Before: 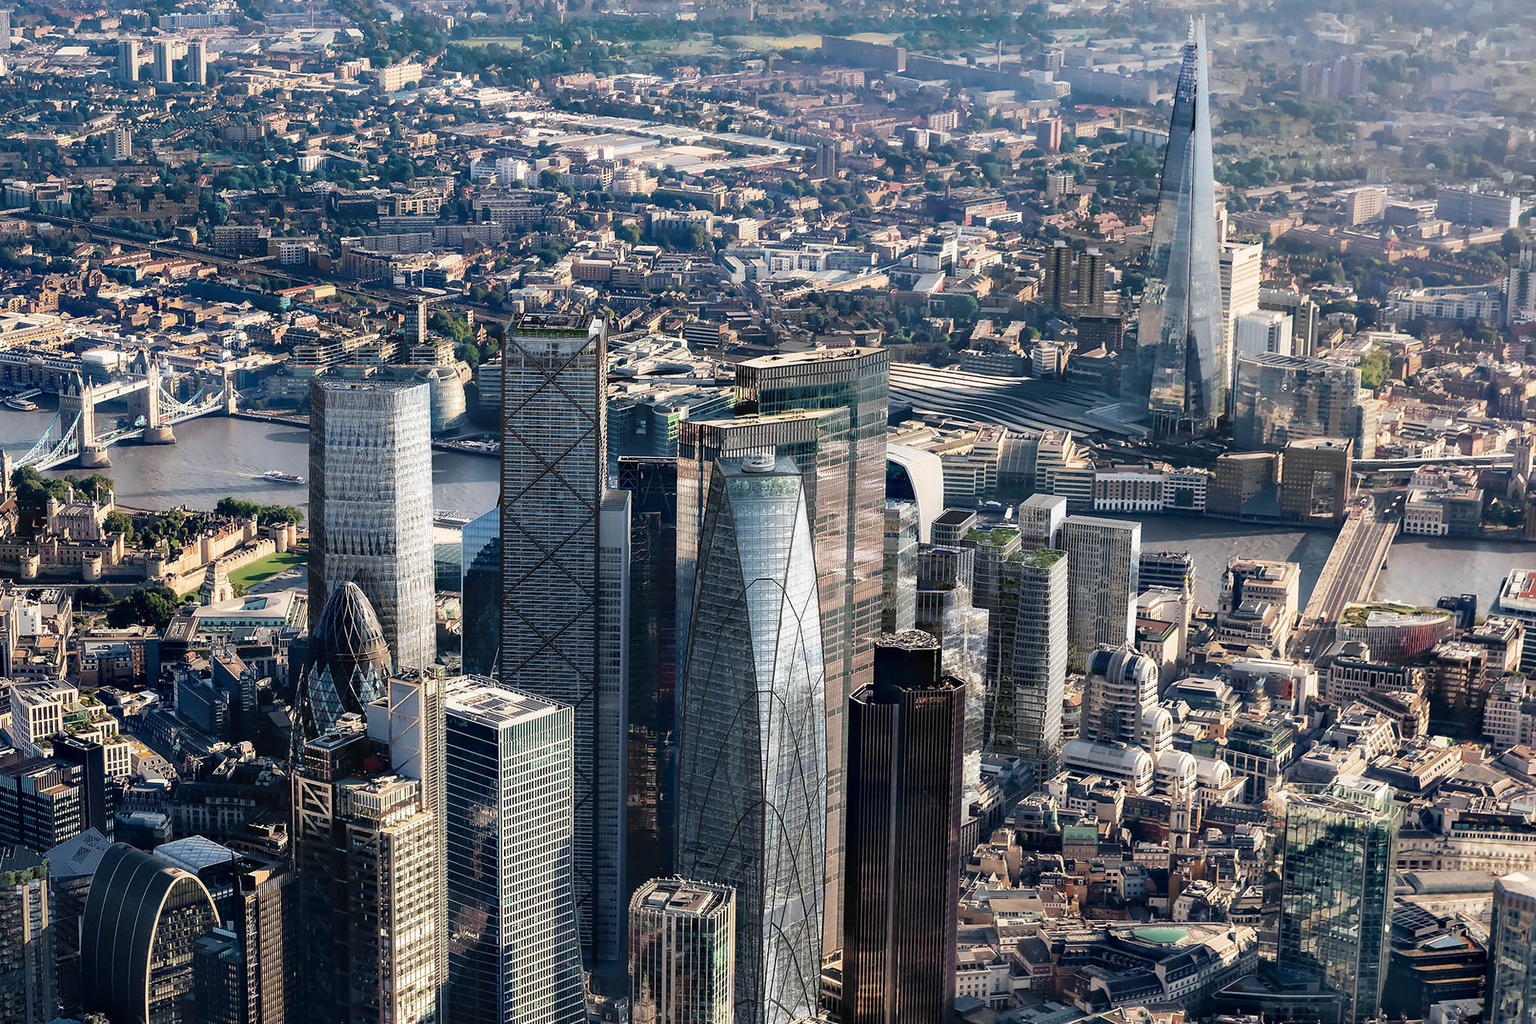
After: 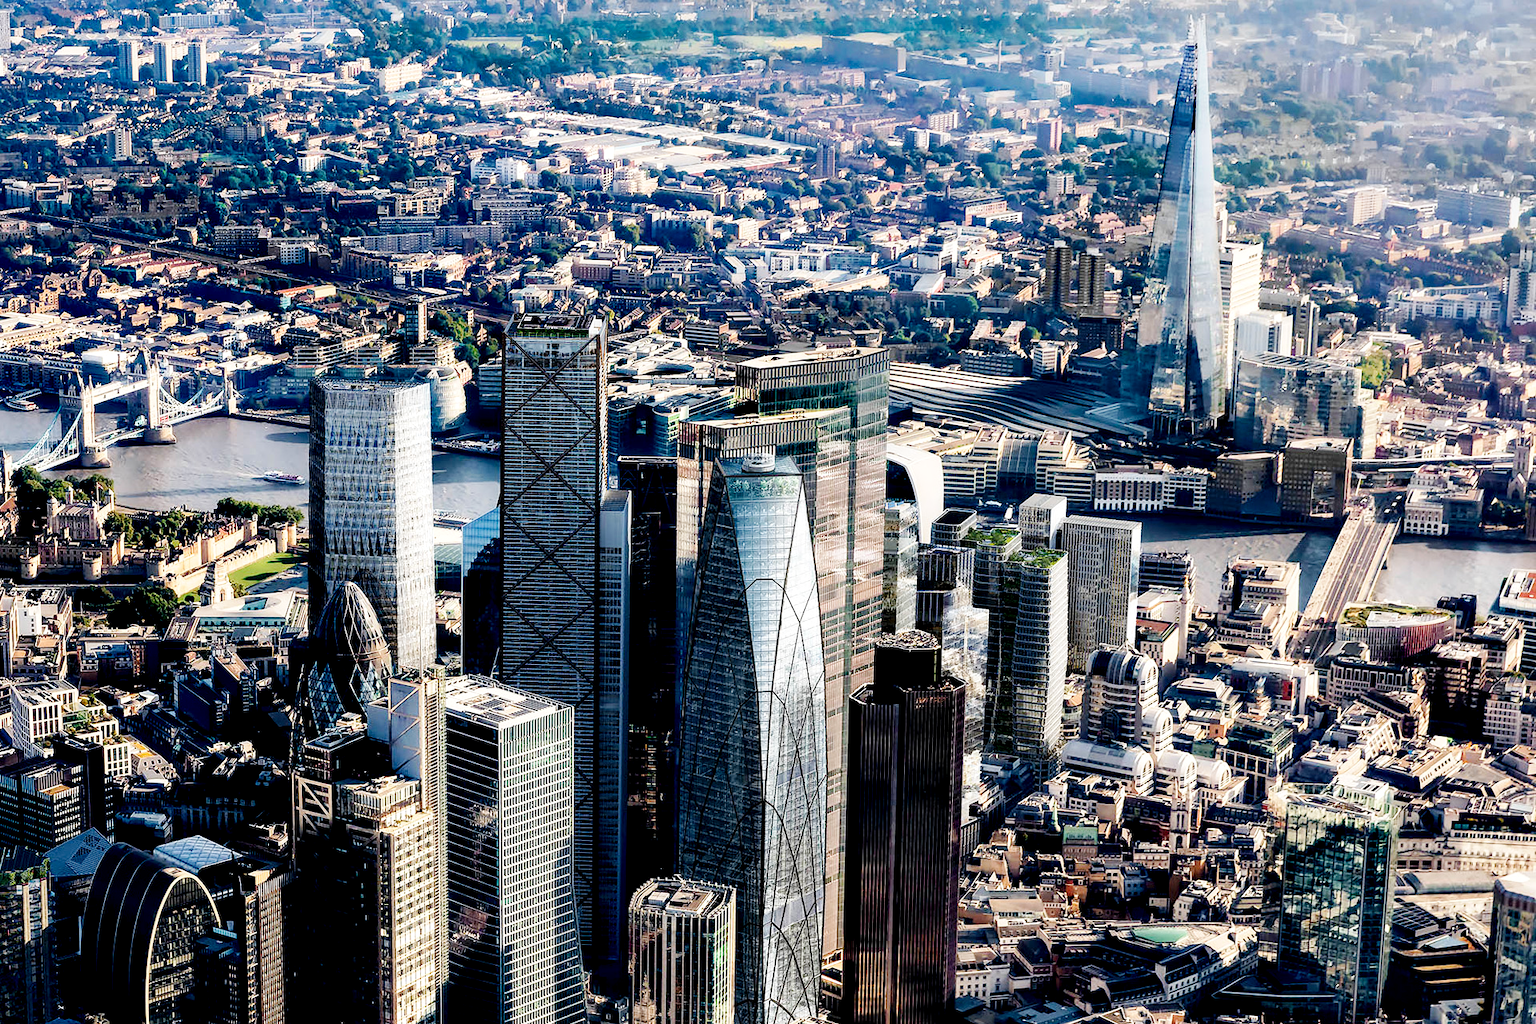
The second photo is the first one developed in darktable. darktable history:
base curve: curves: ch0 [(0, 0) (0.032, 0.025) (0.121, 0.166) (0.206, 0.329) (0.605, 0.79) (1, 1)], preserve colors none
exposure: black level correction 0.025, exposure 0.18 EV, compensate highlight preservation false
